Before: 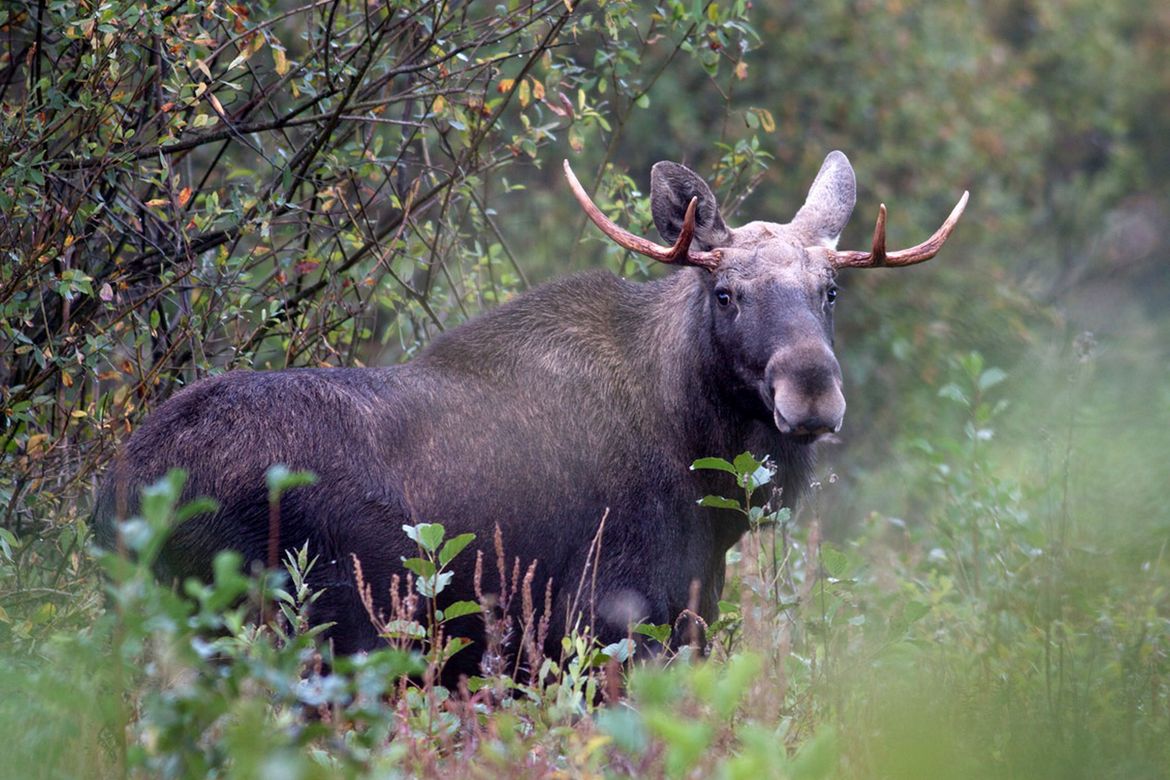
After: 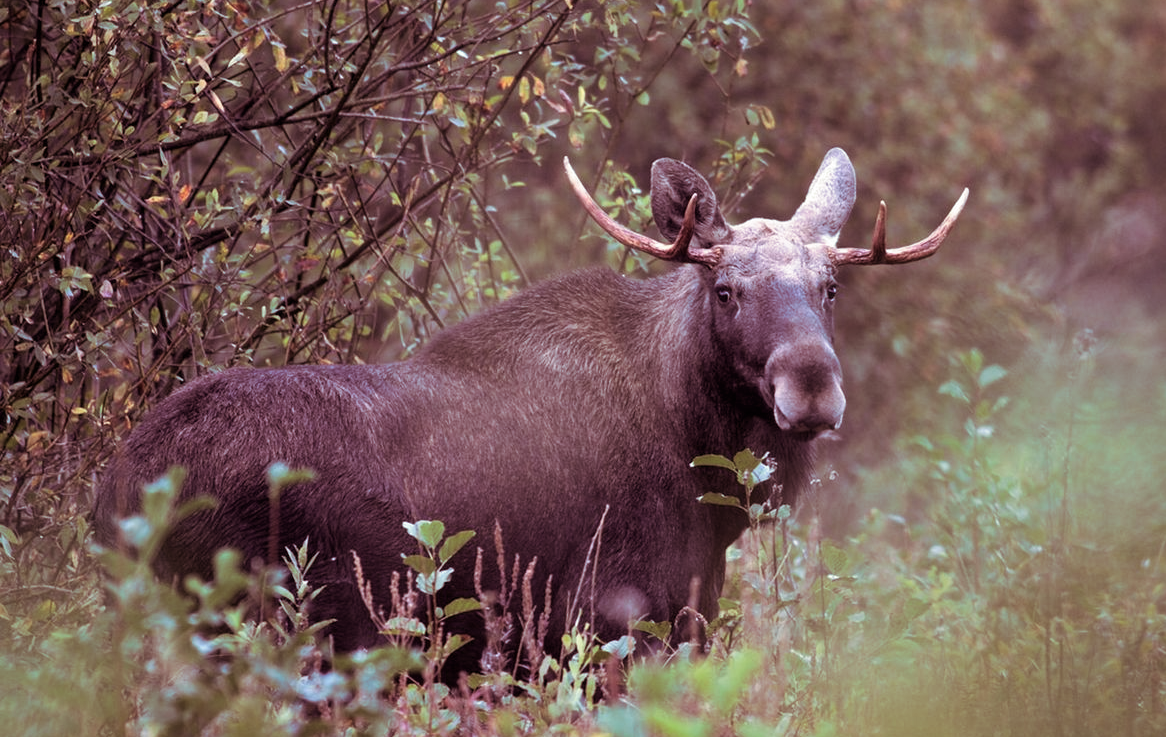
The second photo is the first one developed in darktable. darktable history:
split-toning: shadows › hue 360°
crop: top 0.448%, right 0.264%, bottom 5.045%
exposure: exposure 0.014 EV, compensate highlight preservation false
